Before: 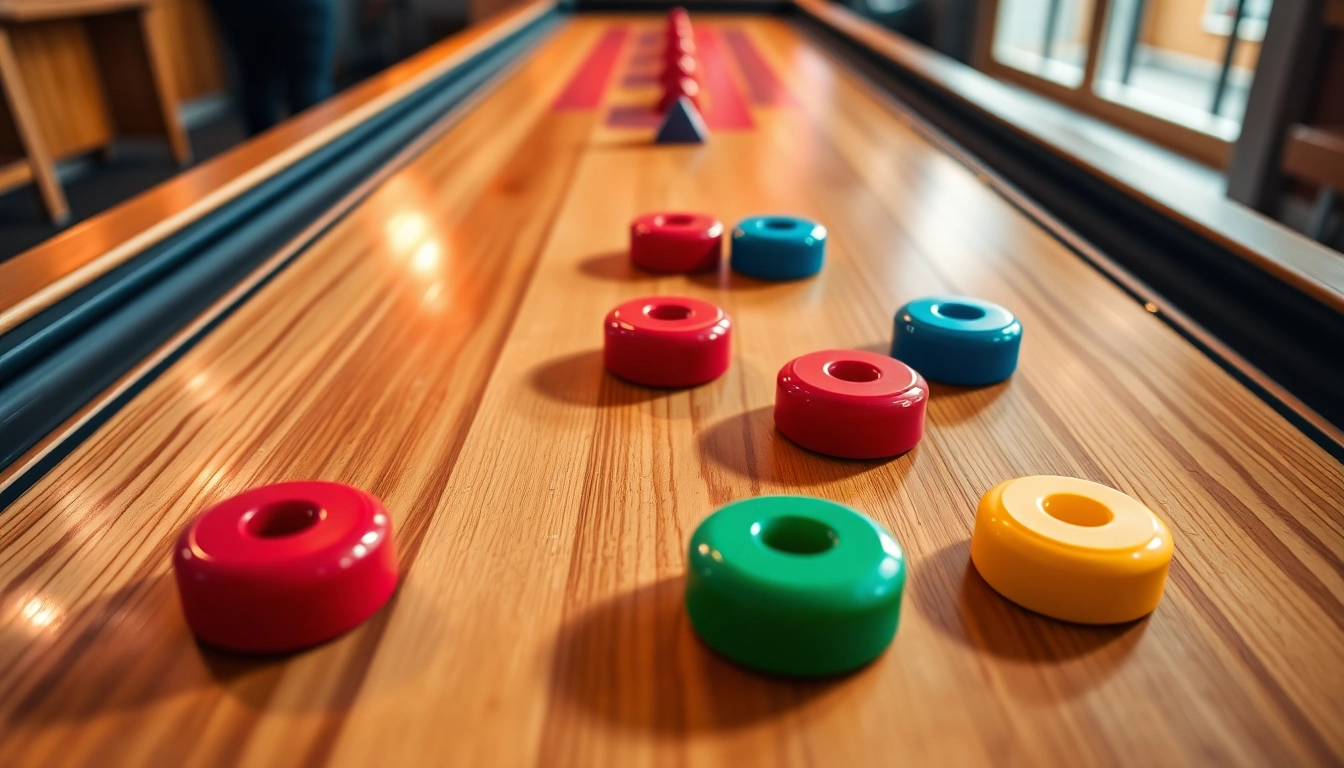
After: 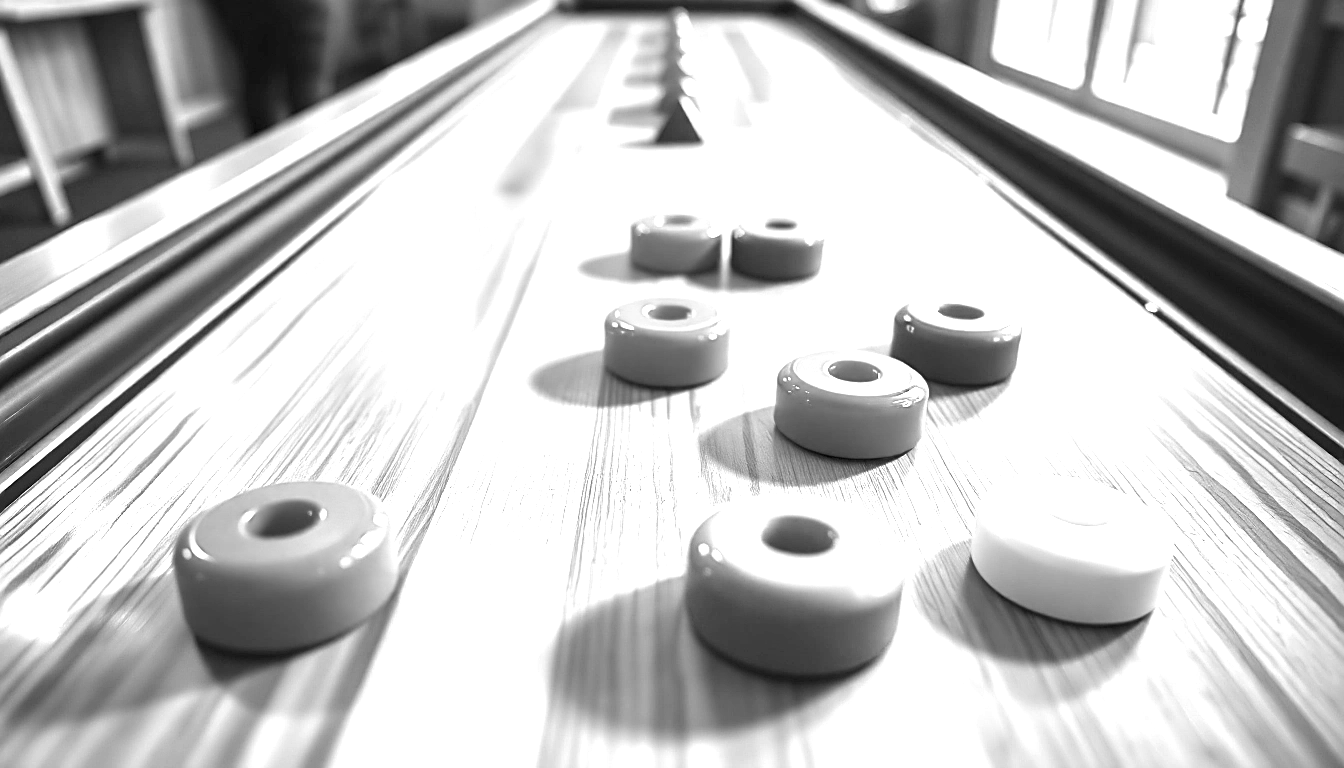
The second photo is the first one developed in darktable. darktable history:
exposure: black level correction 0, exposure 1.919 EV, compensate highlight preservation false
sharpen: on, module defaults
color zones: curves: ch1 [(0, -0.014) (0.143, -0.013) (0.286, -0.013) (0.429, -0.016) (0.571, -0.019) (0.714, -0.015) (0.857, 0.002) (1, -0.014)]
